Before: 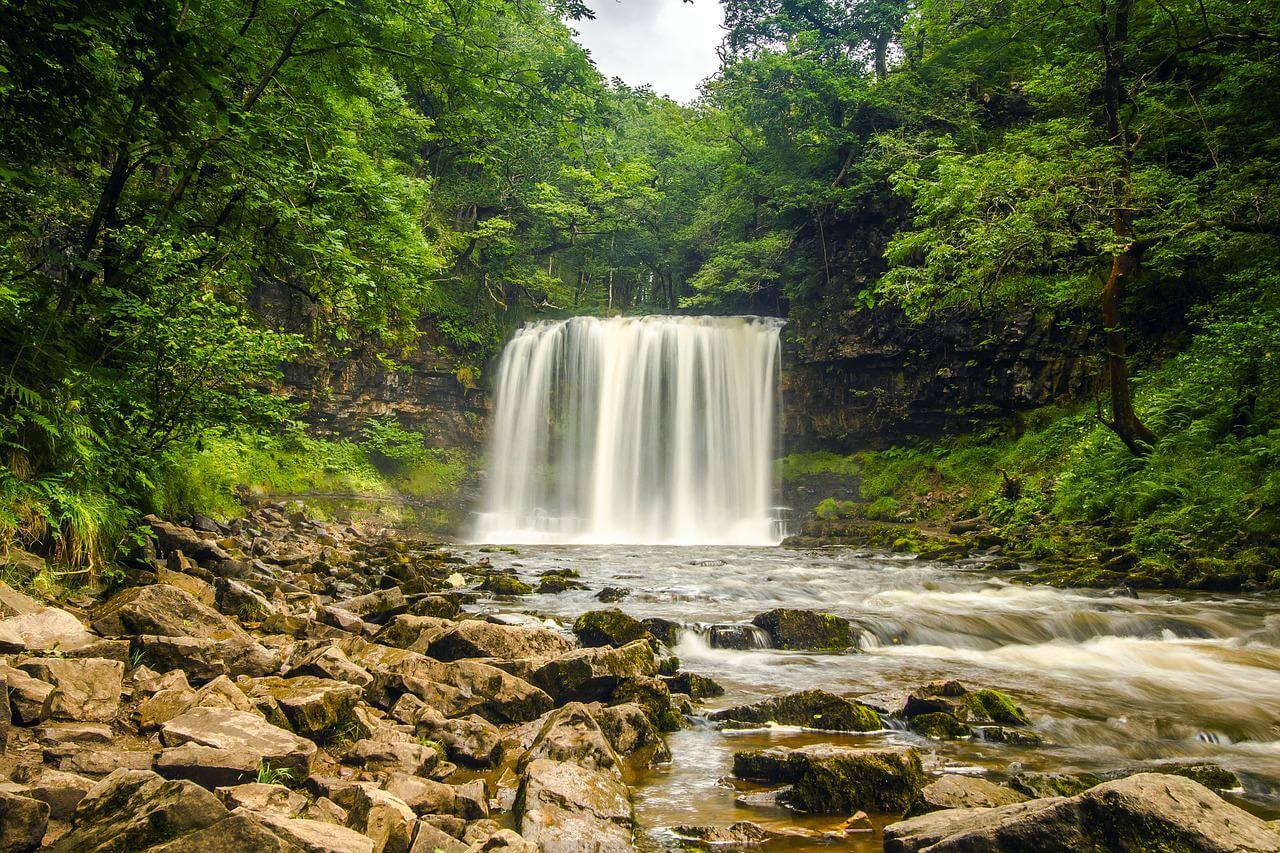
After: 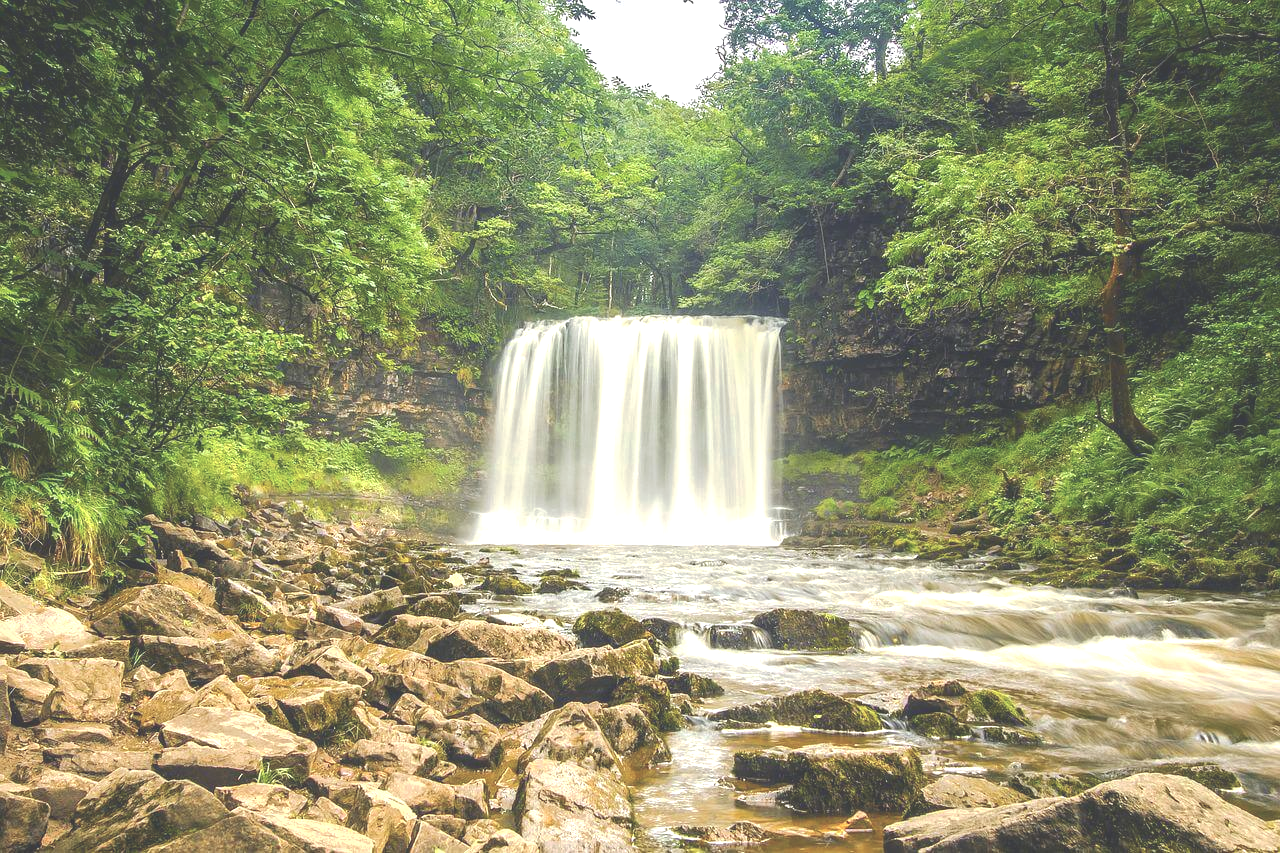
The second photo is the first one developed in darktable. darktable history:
exposure: black level correction 0, exposure 0.7 EV, compensate exposure bias true, compensate highlight preservation false
tone curve: curves: ch0 [(0, 0) (0.003, 0.238) (0.011, 0.238) (0.025, 0.242) (0.044, 0.256) (0.069, 0.277) (0.1, 0.294) (0.136, 0.315) (0.177, 0.345) (0.224, 0.379) (0.277, 0.419) (0.335, 0.463) (0.399, 0.511) (0.468, 0.566) (0.543, 0.627) (0.623, 0.687) (0.709, 0.75) (0.801, 0.824) (0.898, 0.89) (1, 1)], preserve colors none
